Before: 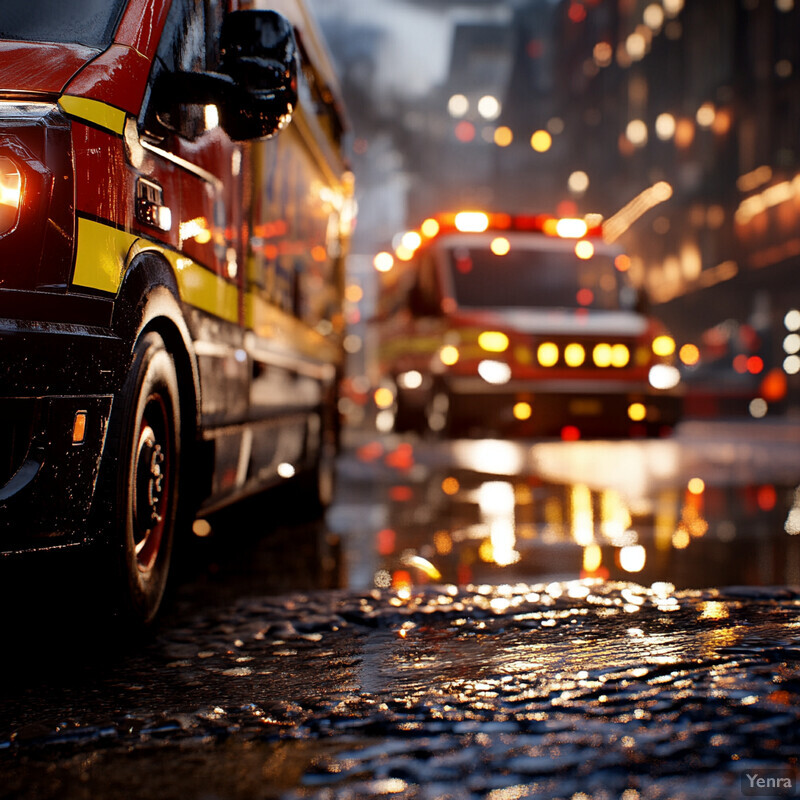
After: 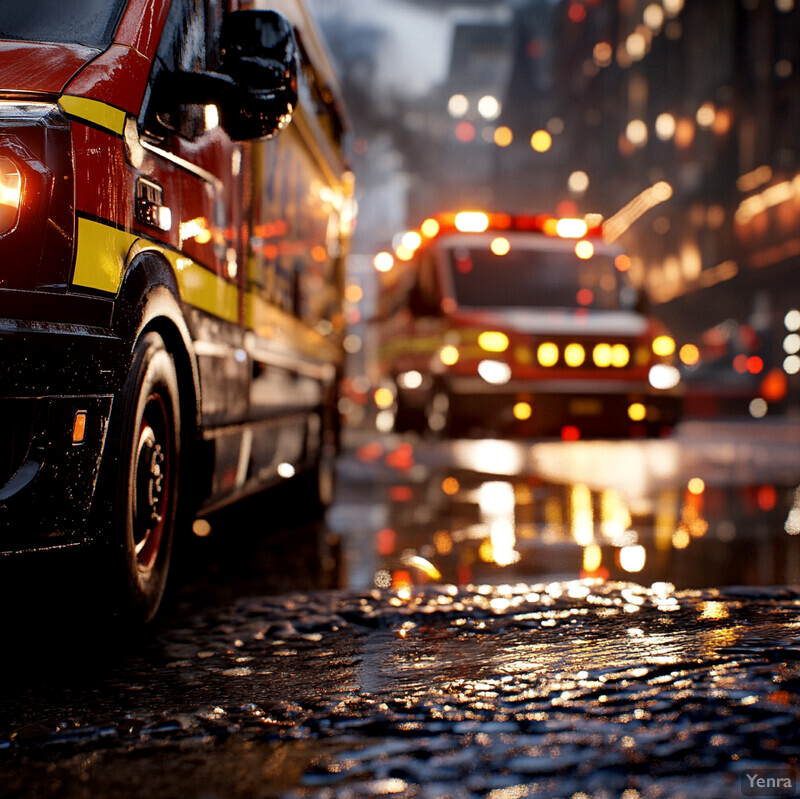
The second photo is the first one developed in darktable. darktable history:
crop: bottom 0.071%
local contrast: highlights 100%, shadows 100%, detail 120%, midtone range 0.2
